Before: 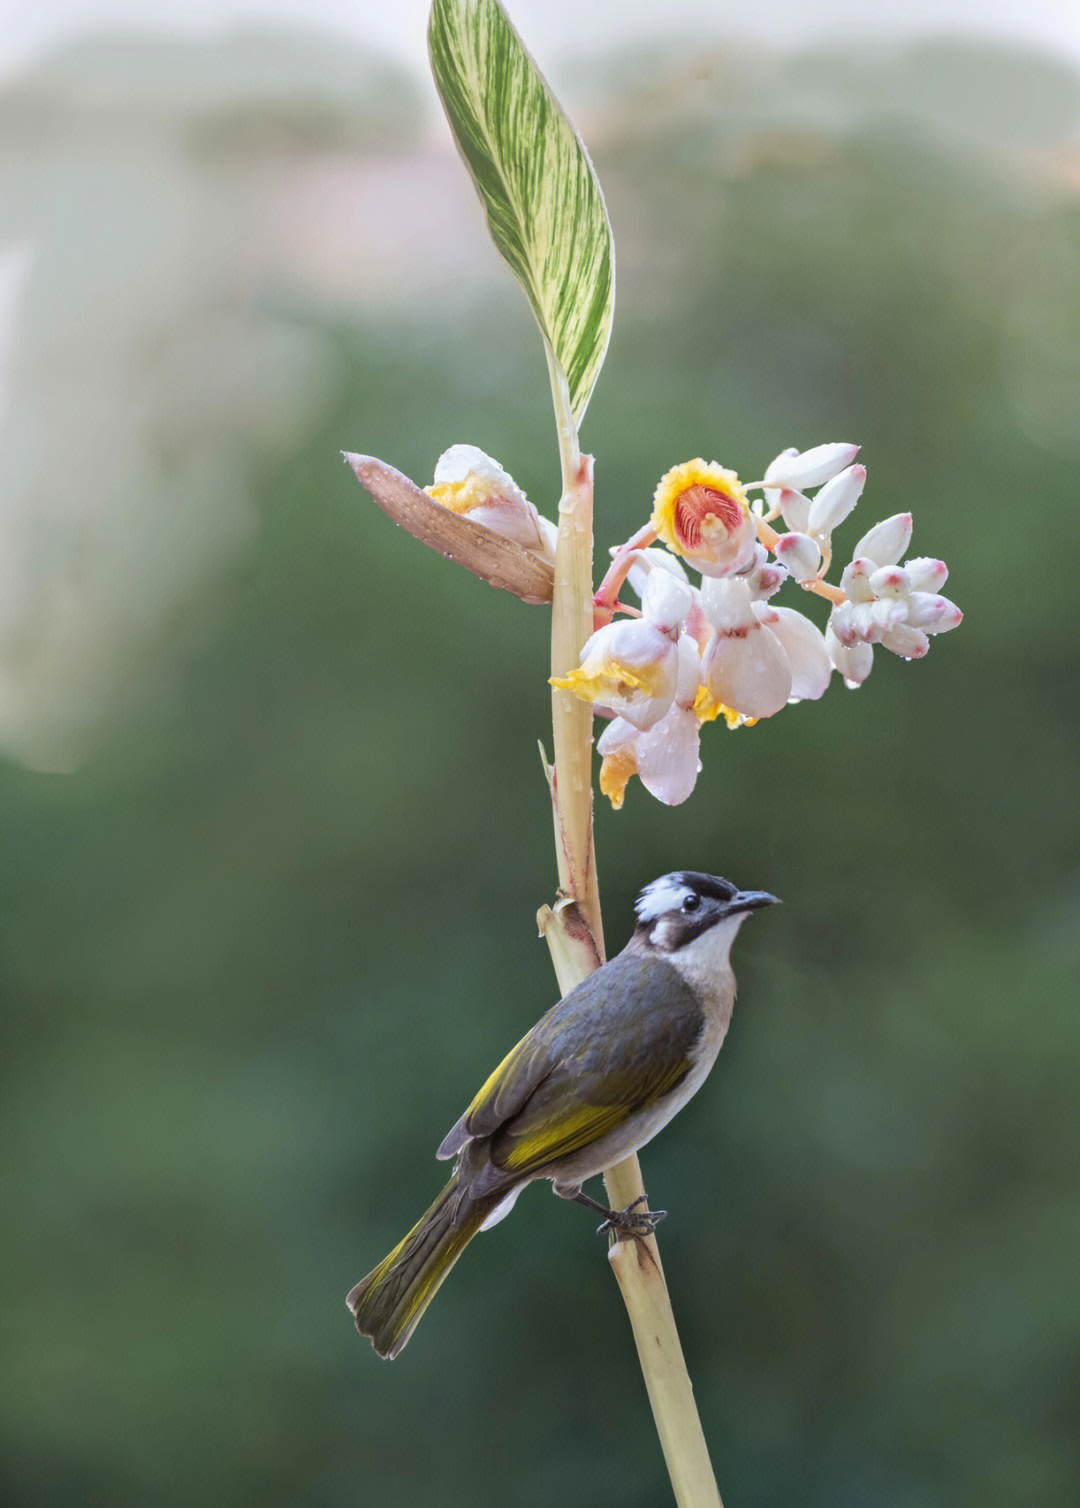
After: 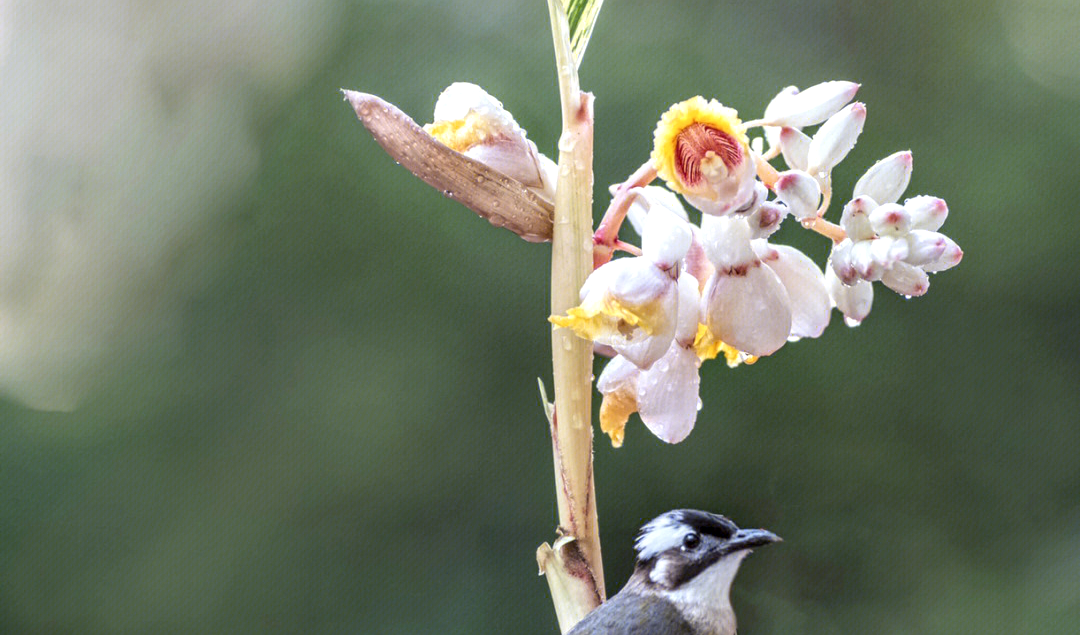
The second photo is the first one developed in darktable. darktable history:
local contrast: highlights 60%, shadows 60%, detail 160%
crop and rotate: top 24.006%, bottom 33.878%
